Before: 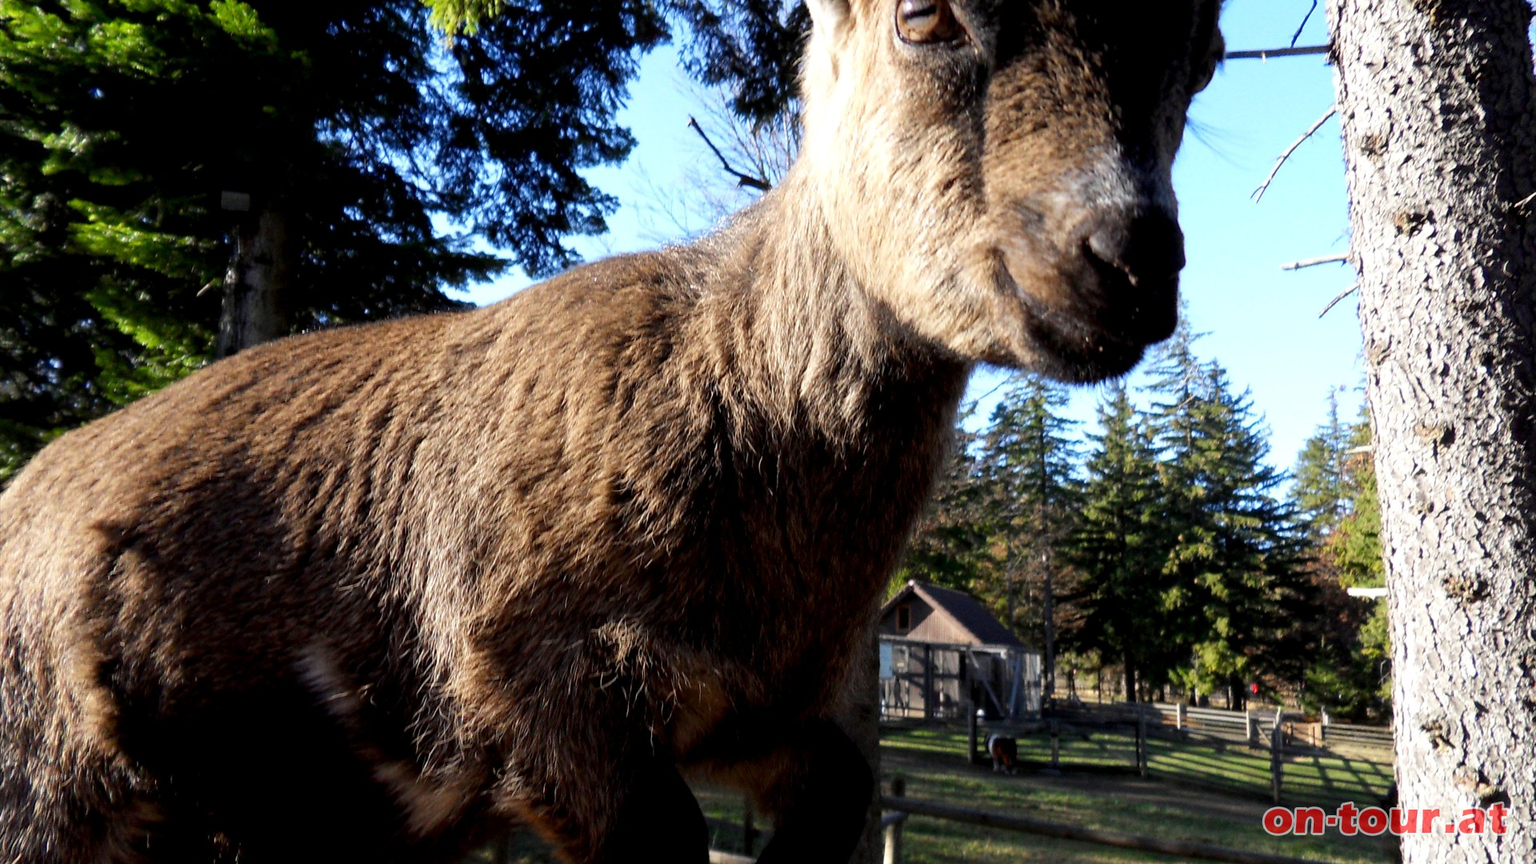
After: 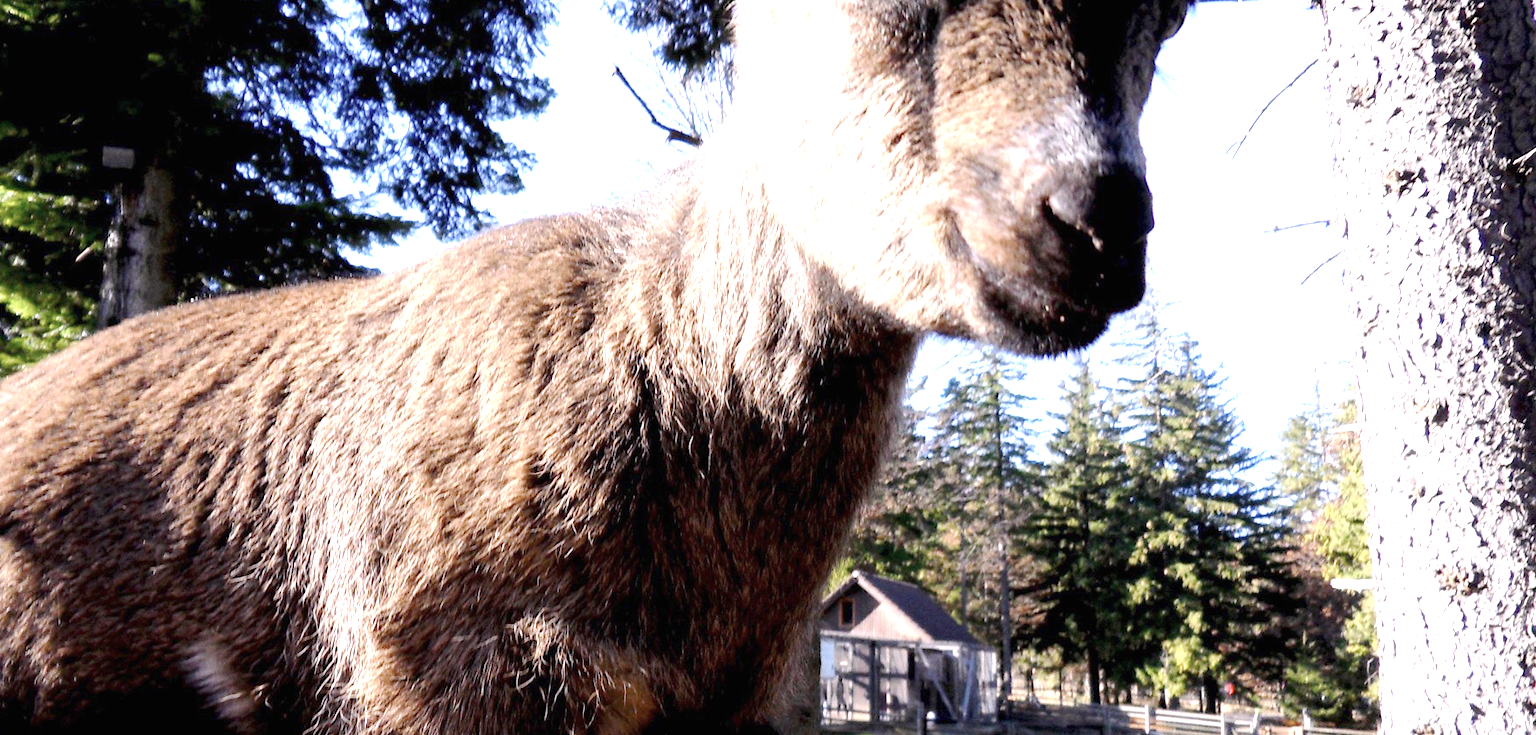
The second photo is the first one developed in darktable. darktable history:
color calibration: output R [1.063, -0.012, -0.003, 0], output B [-0.079, 0.047, 1, 0], x 0.37, y 0.382, temperature 4316.41 K
contrast brightness saturation: saturation -0.176
base curve: curves: ch0 [(0, 0) (0.158, 0.273) (0.879, 0.895) (1, 1)], preserve colors none
crop: left 8.325%, top 6.617%, bottom 15.269%
exposure: black level correction 0, exposure 1.2 EV, compensate exposure bias true, compensate highlight preservation false
